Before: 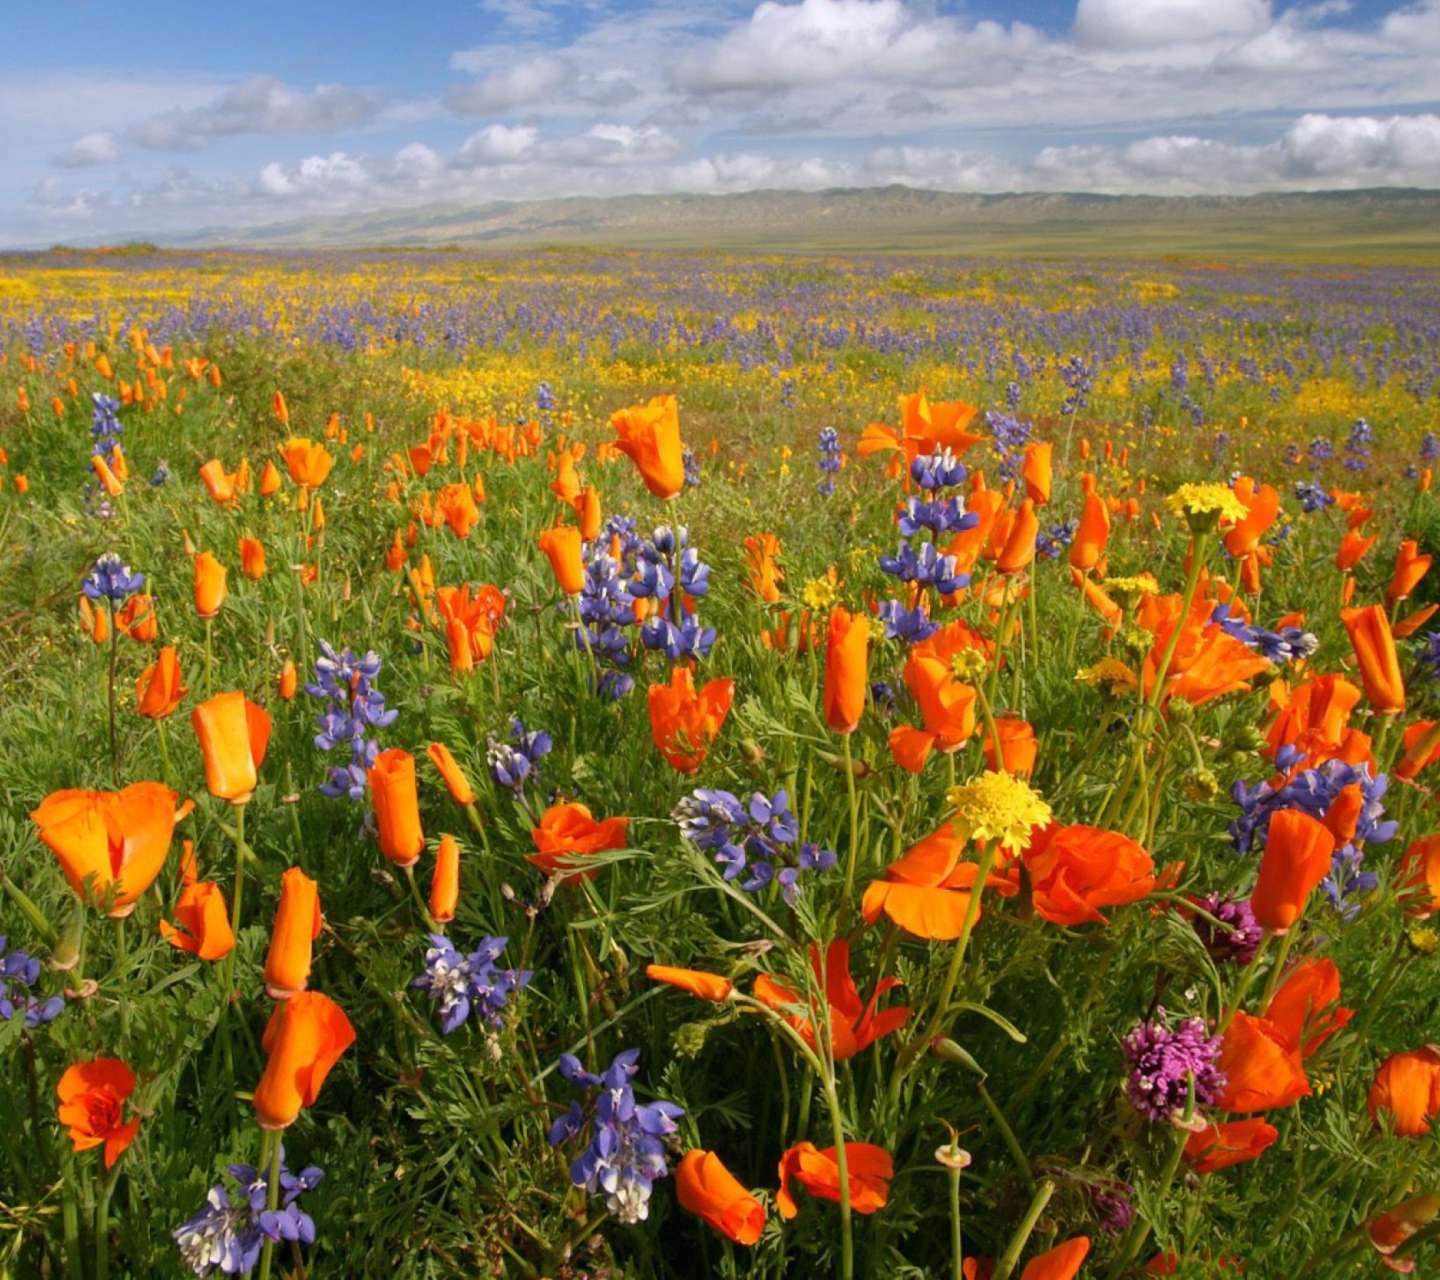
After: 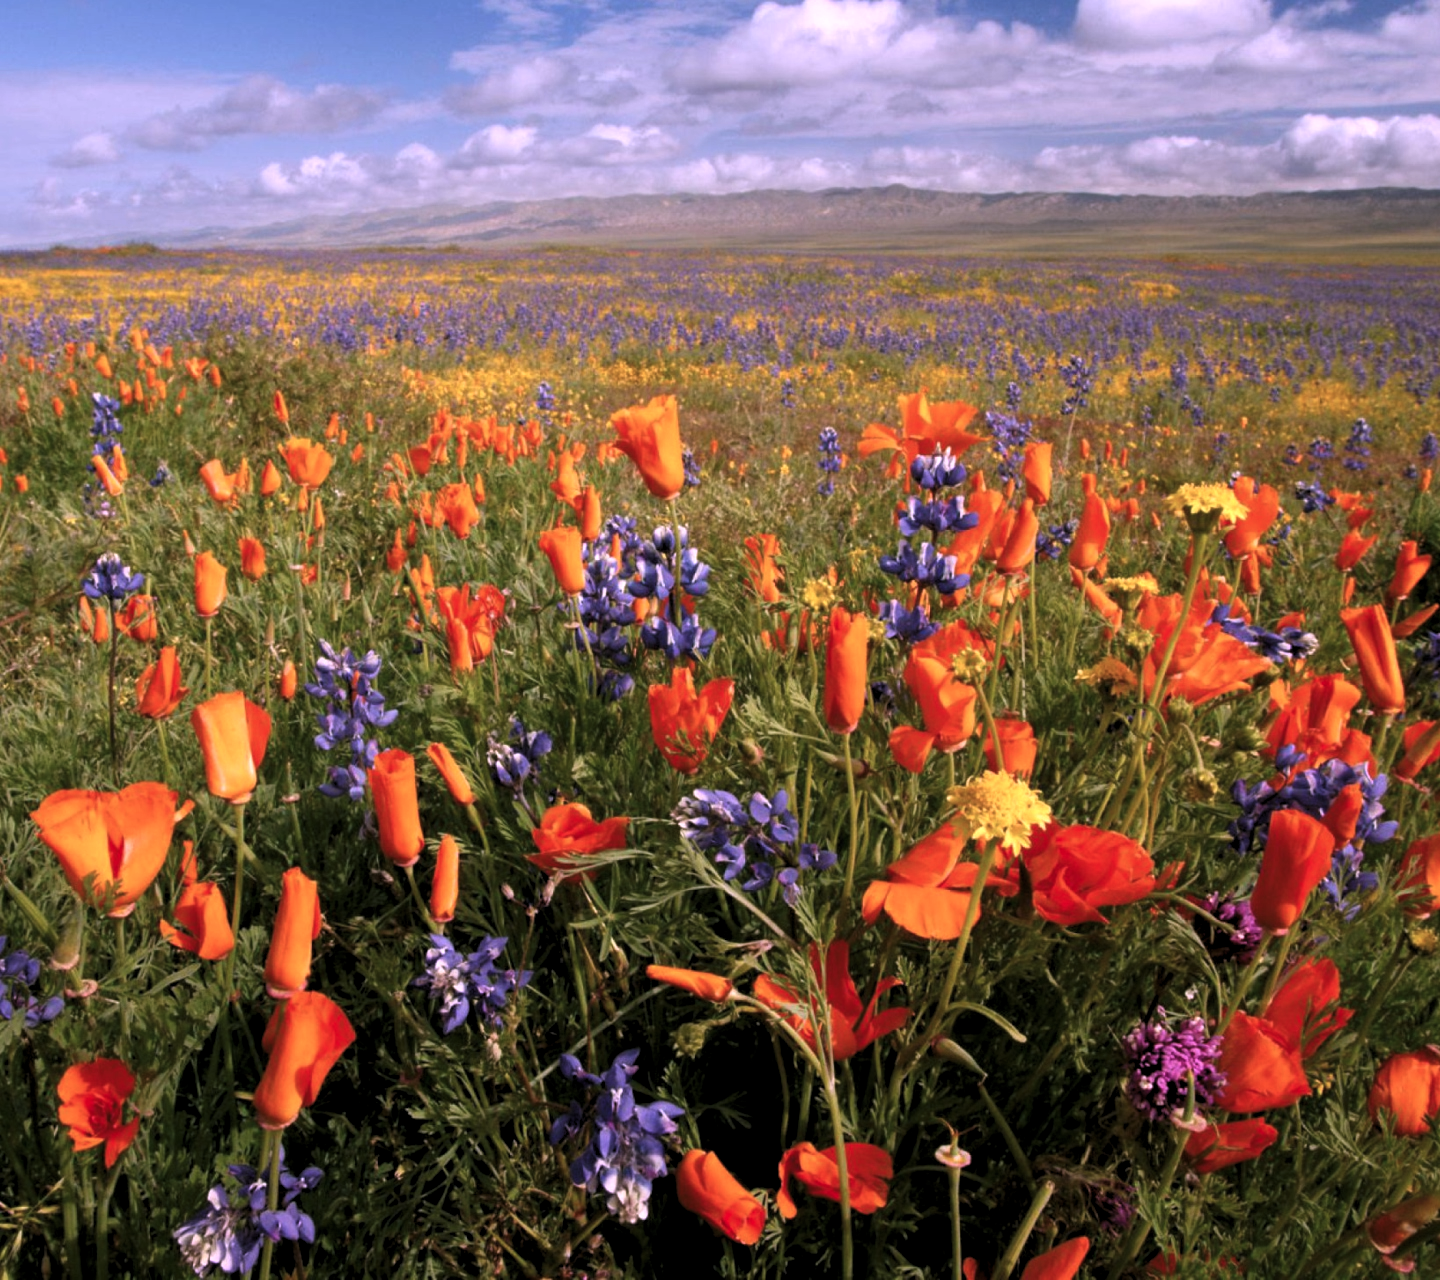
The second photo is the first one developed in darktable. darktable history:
exposure: exposure 0.201 EV, compensate highlight preservation false
color correction: highlights a* 15.74, highlights b* -19.99
levels: levels [0.116, 0.574, 1]
